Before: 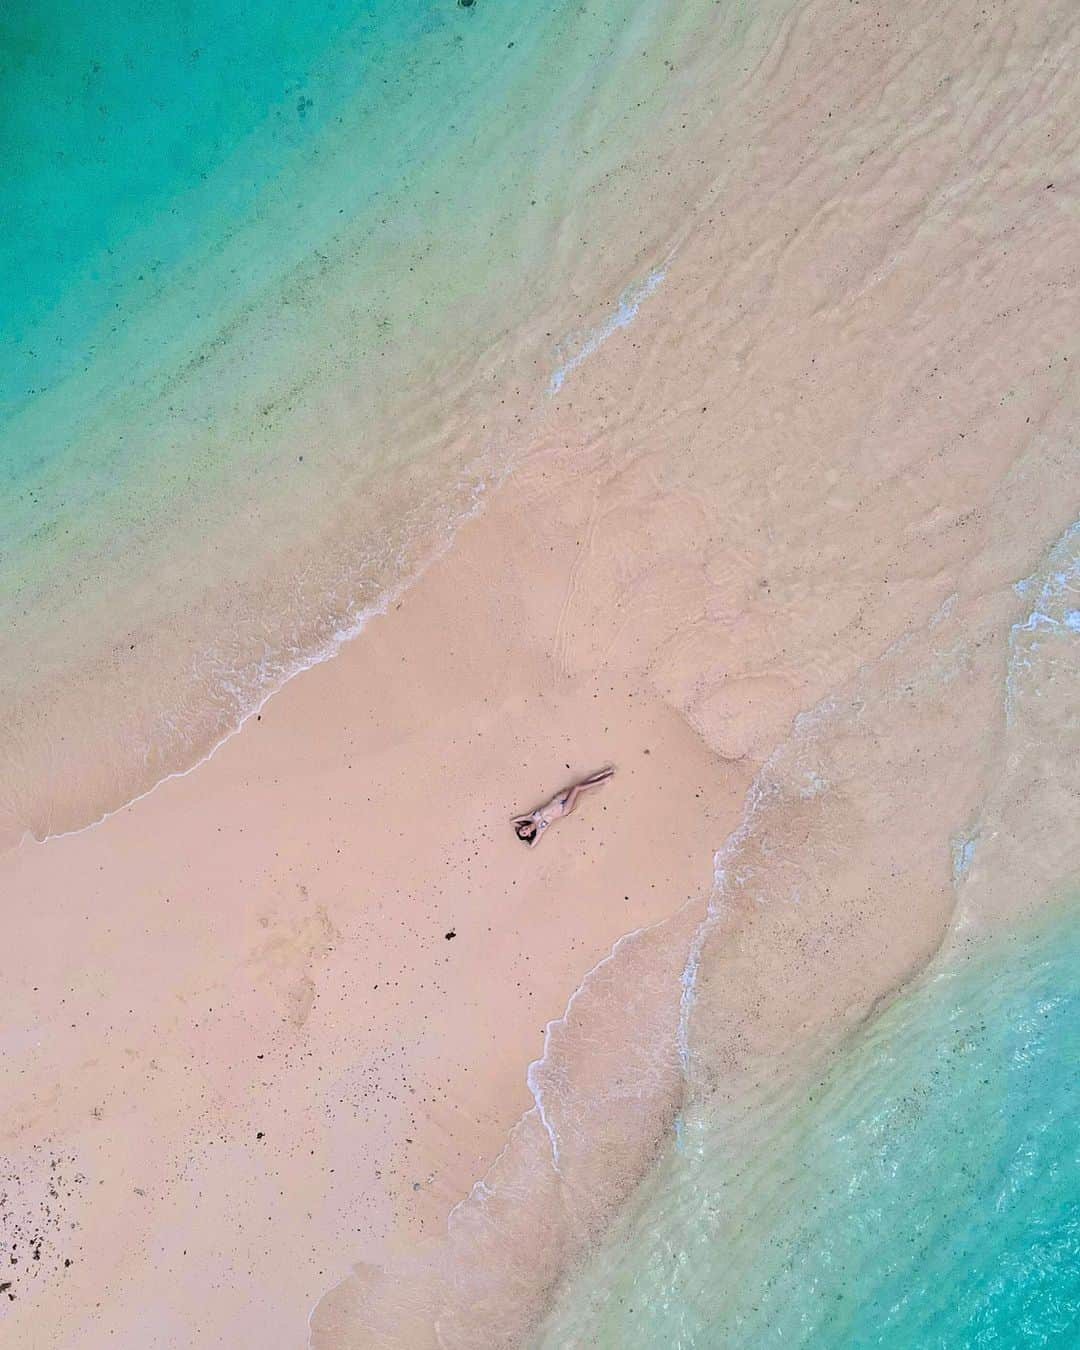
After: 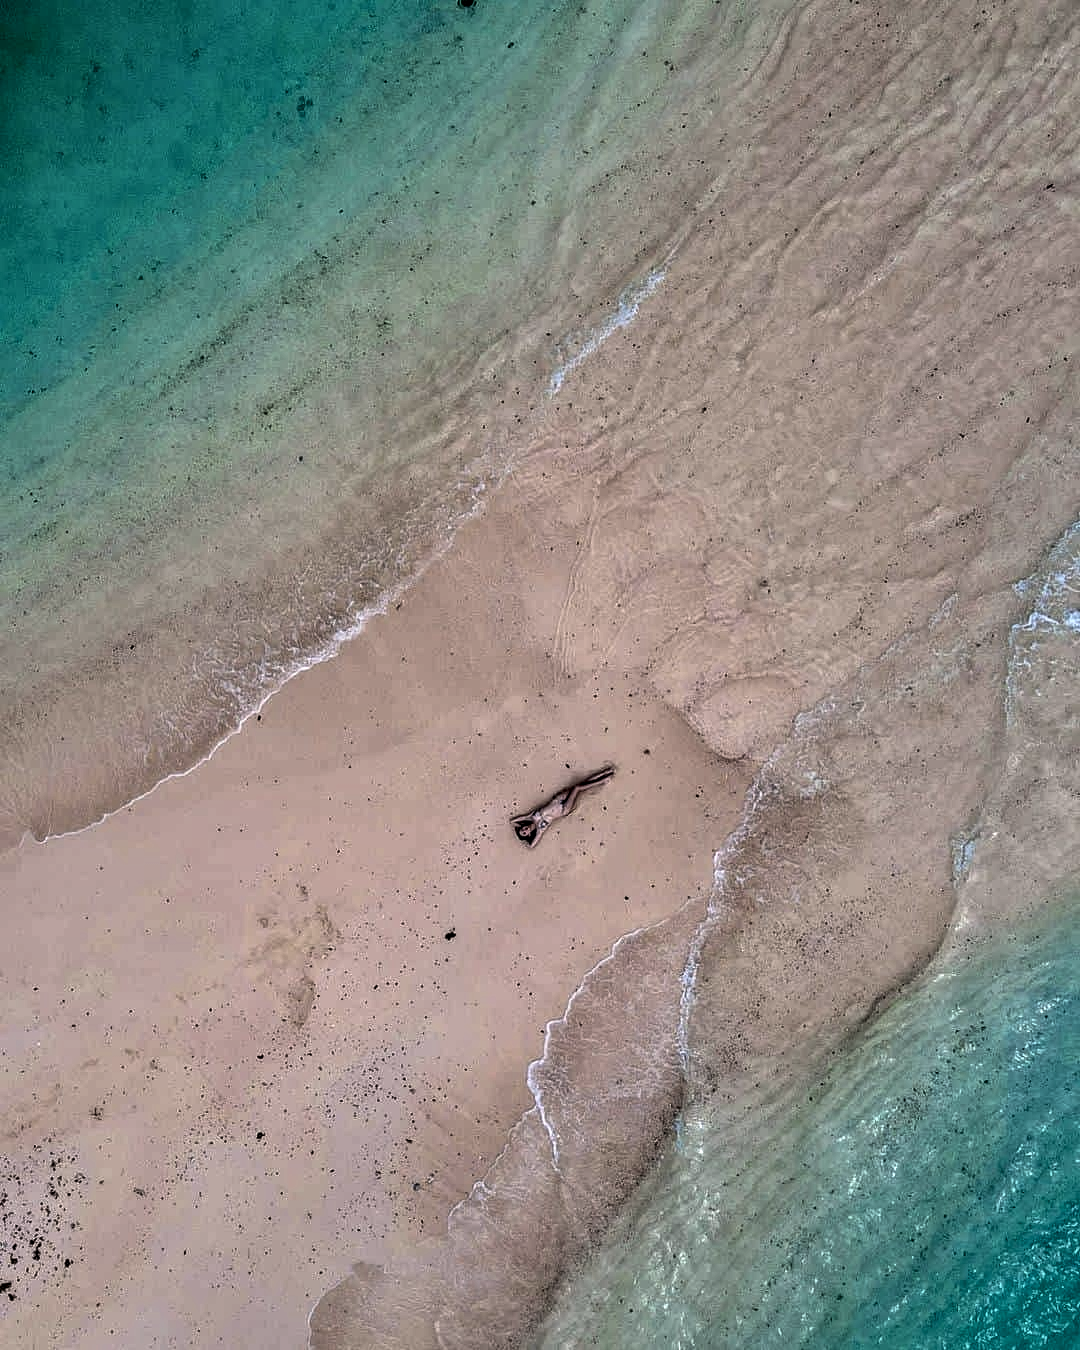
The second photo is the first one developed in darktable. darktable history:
local contrast: highlights 18%, detail 186%
levels: black 8.58%, levels [0, 0.618, 1]
